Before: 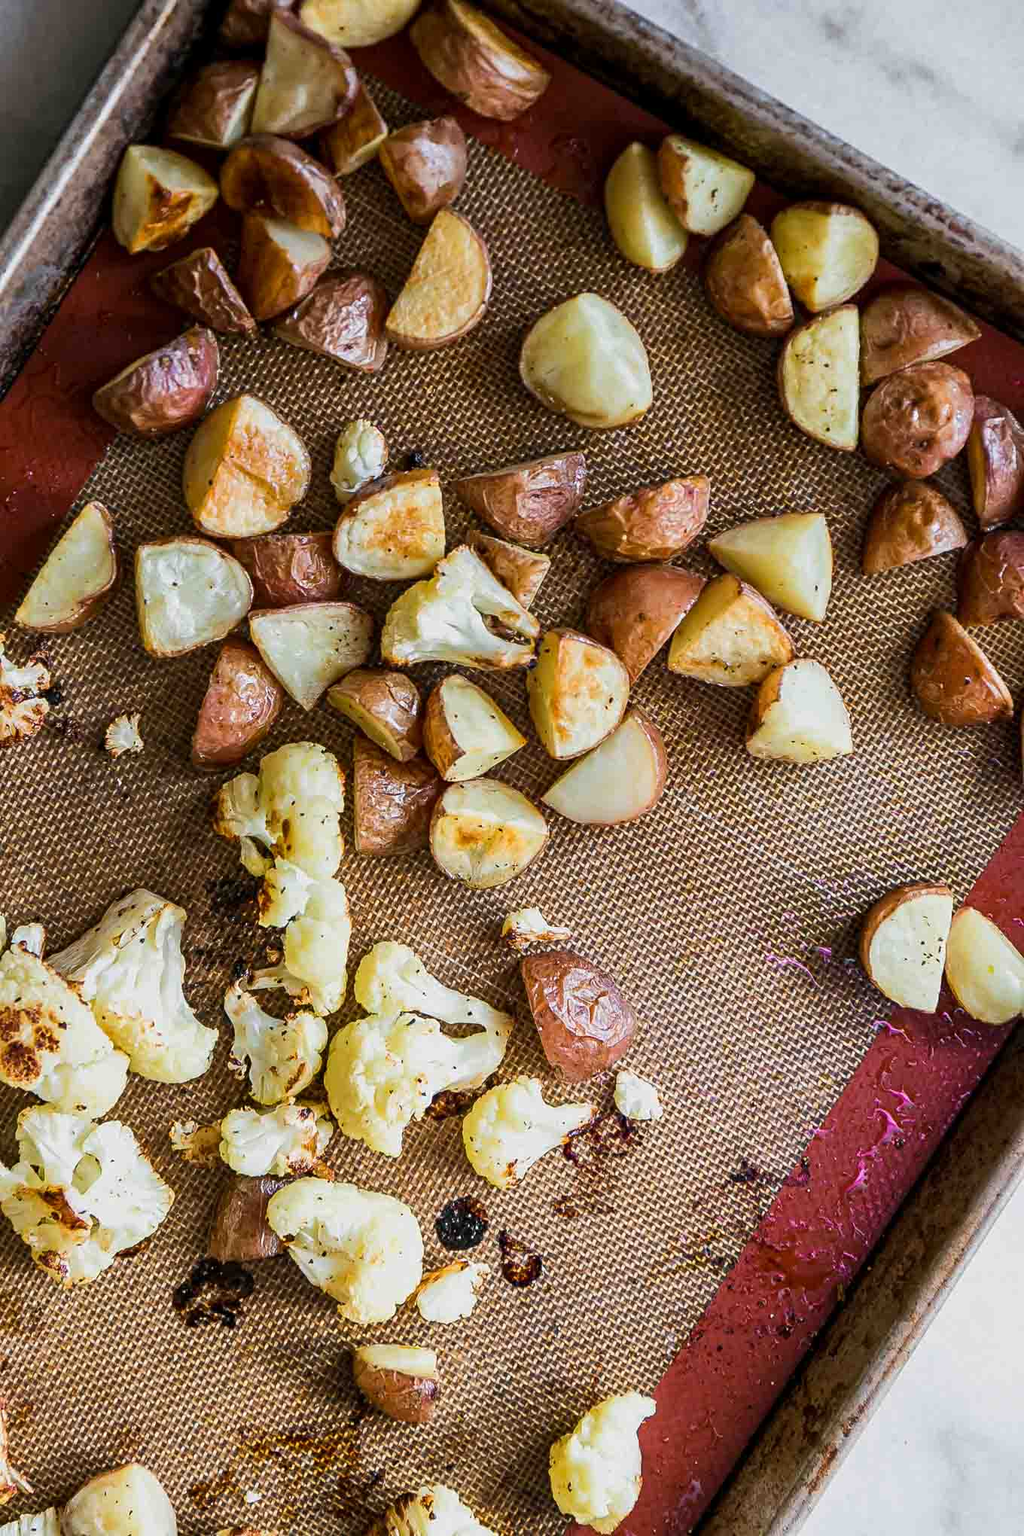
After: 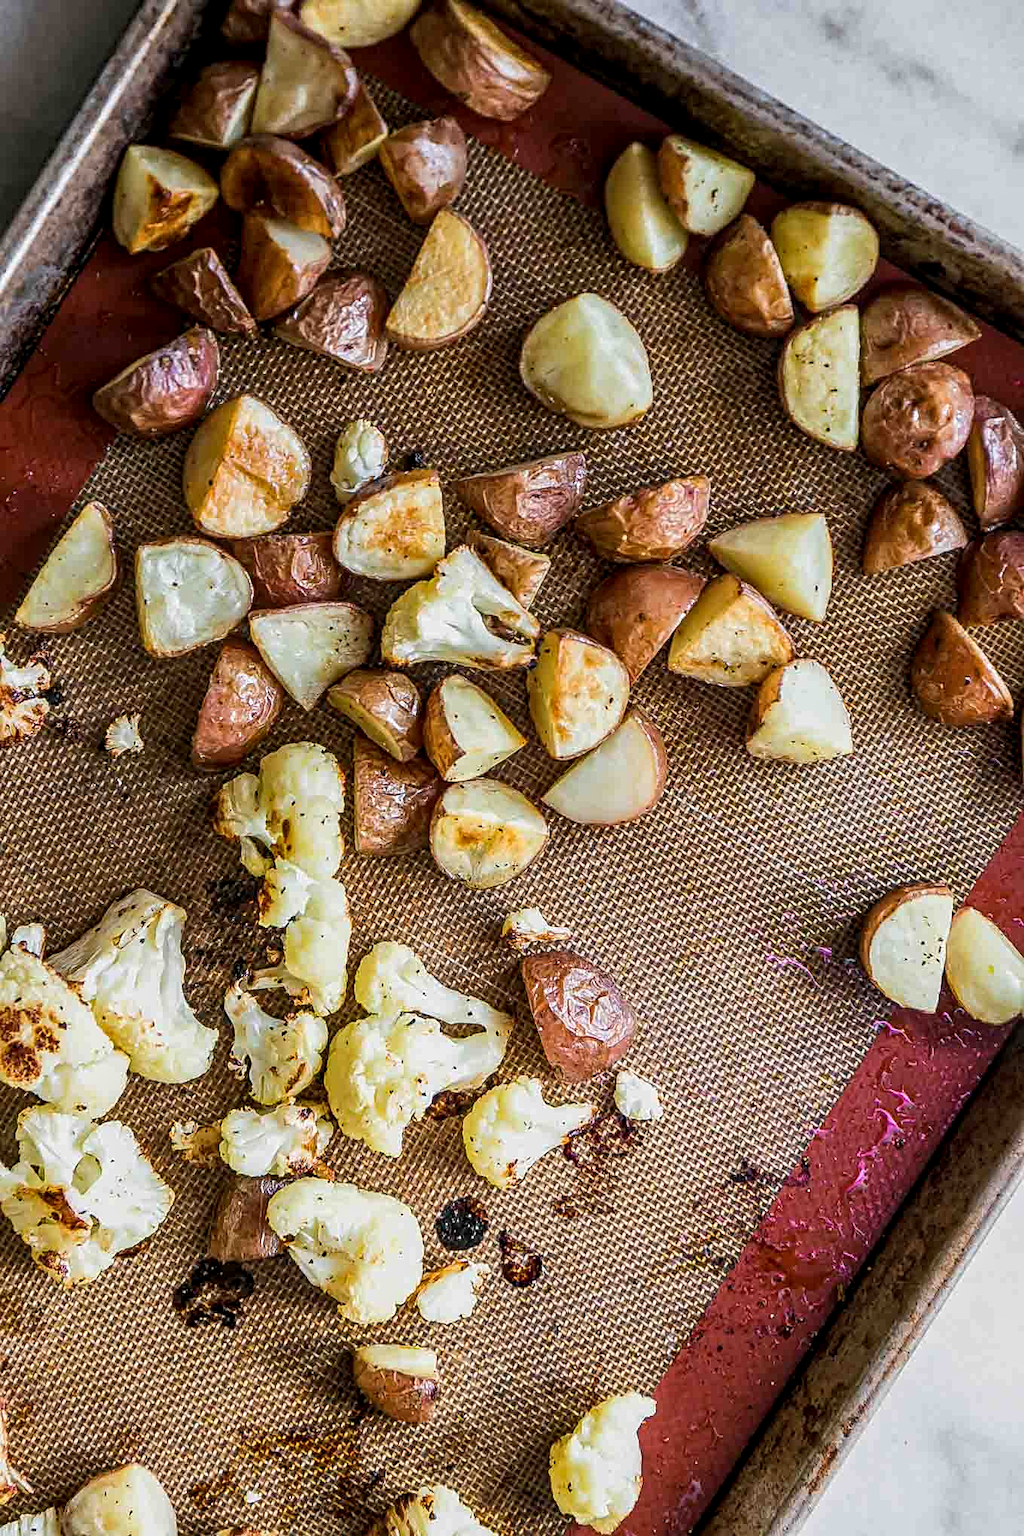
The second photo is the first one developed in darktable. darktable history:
sharpen: amount 0.209
local contrast: detail 130%
